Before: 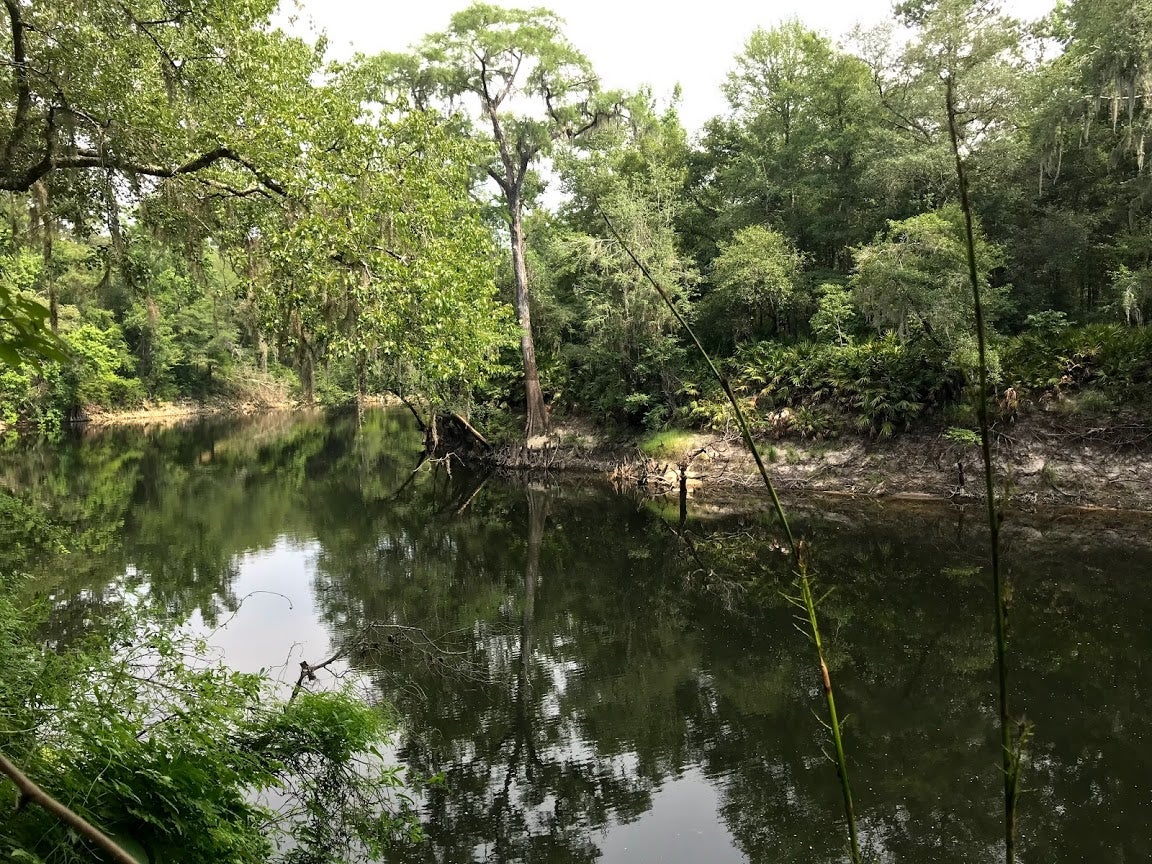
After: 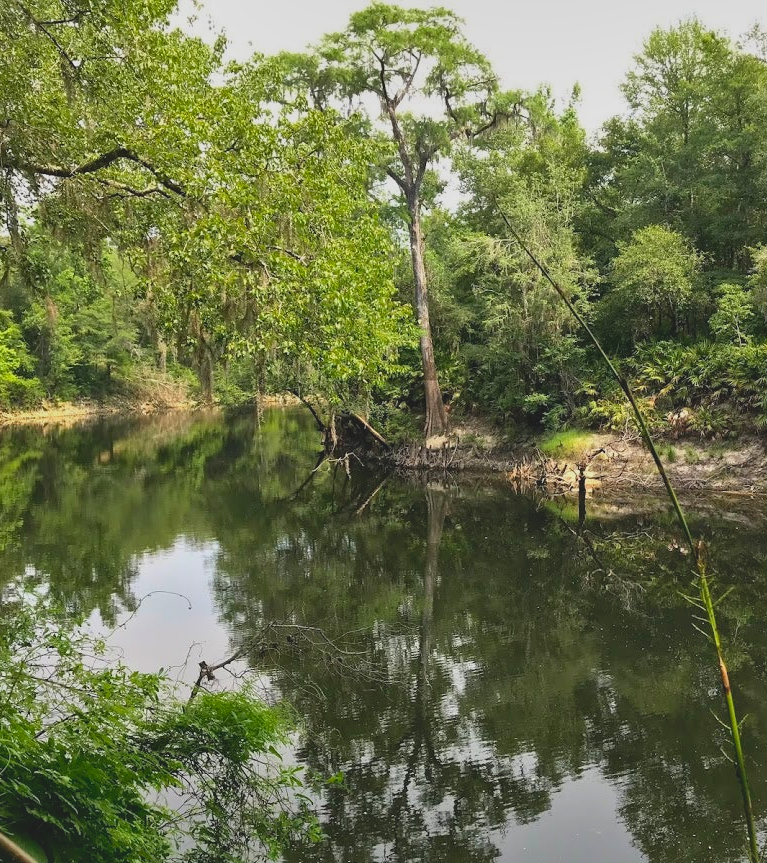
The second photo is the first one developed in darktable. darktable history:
crop and rotate: left 8.786%, right 24.548%
contrast brightness saturation: contrast -0.19, saturation 0.19
shadows and highlights: soften with gaussian
